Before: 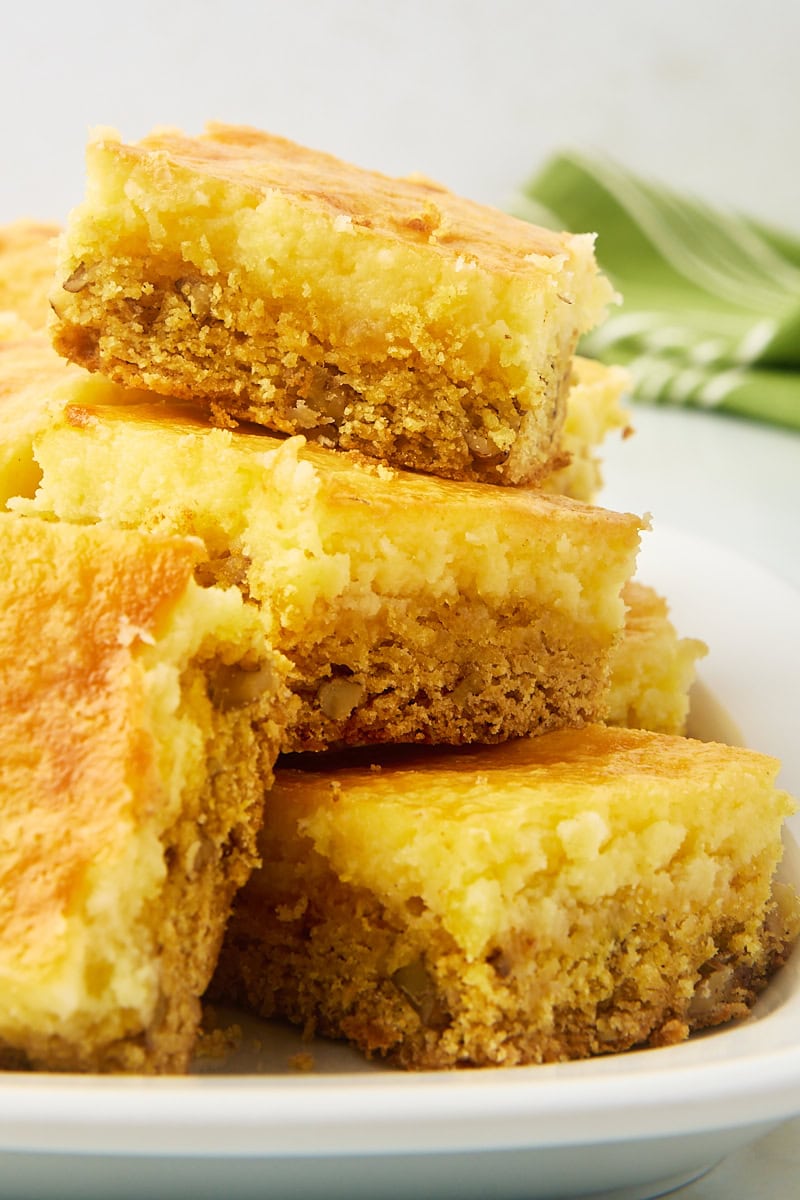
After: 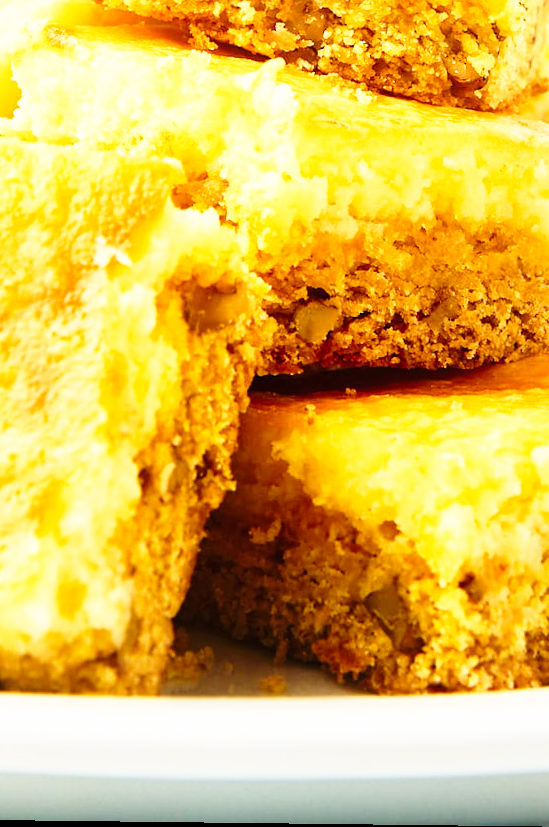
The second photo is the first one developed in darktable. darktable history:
crop and rotate: angle -0.678°, left 3.7%, top 31.542%, right 28.755%
base curve: curves: ch0 [(0, 0) (0.026, 0.03) (0.109, 0.232) (0.351, 0.748) (0.669, 0.968) (1, 1)], preserve colors none
